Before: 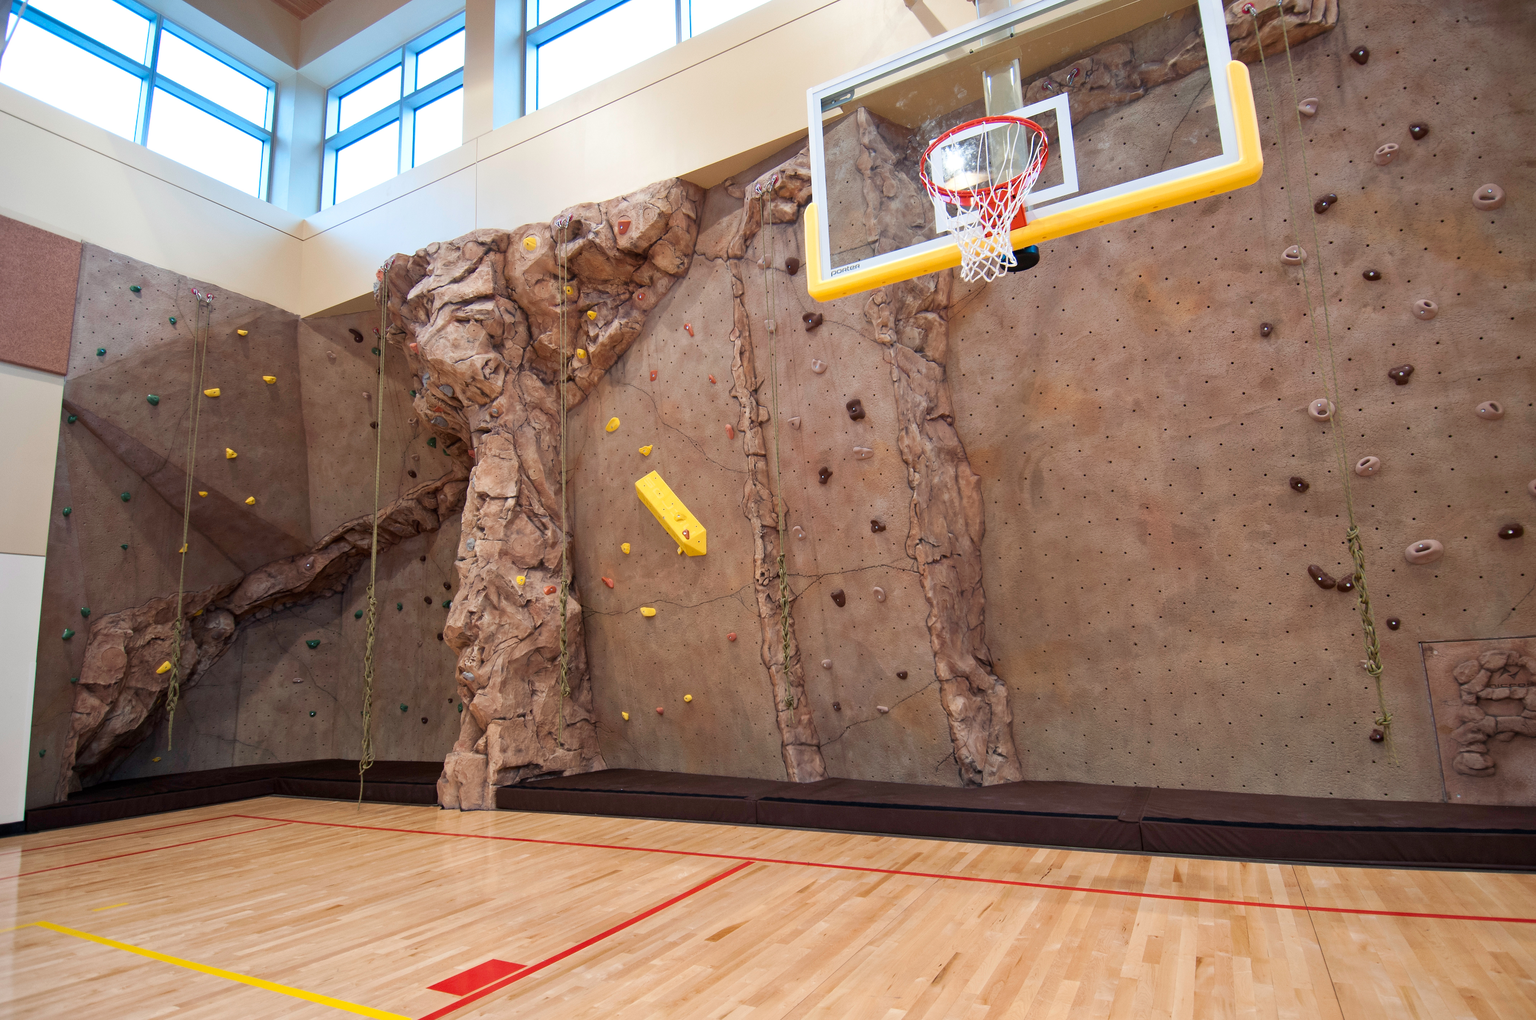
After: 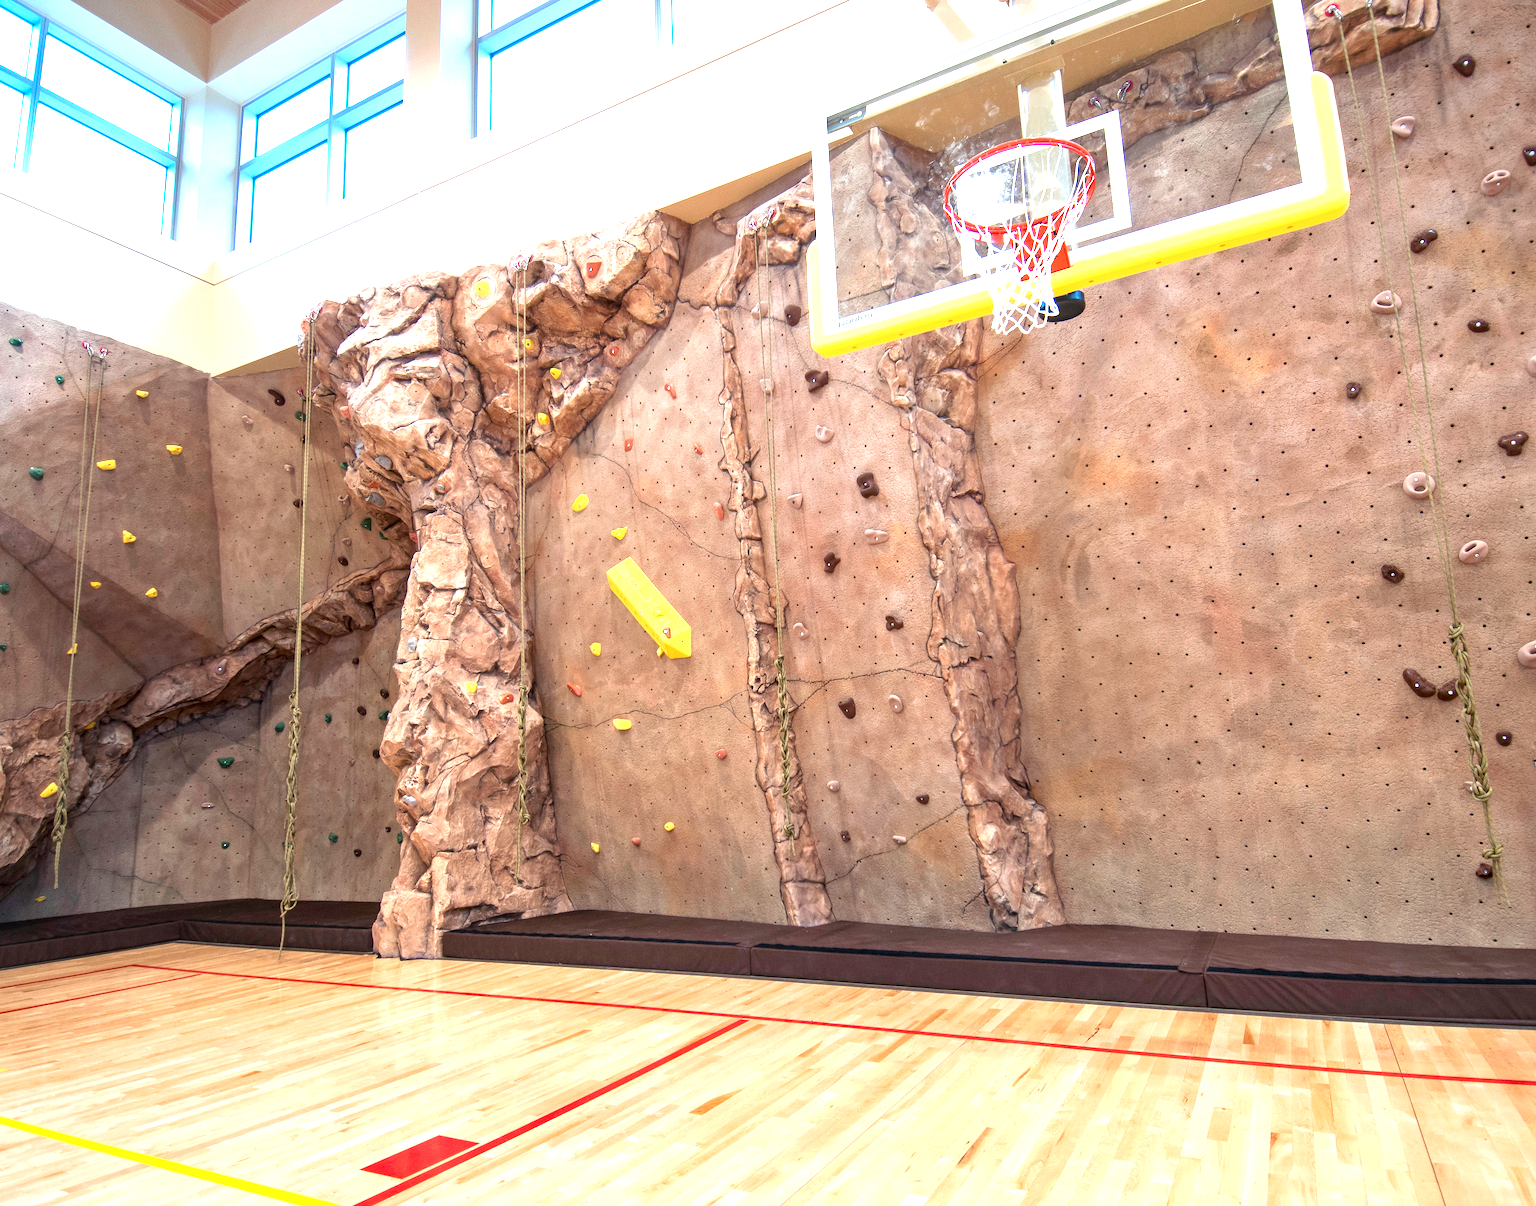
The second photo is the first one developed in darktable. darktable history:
local contrast: on, module defaults
exposure: exposure 0.497 EV, compensate exposure bias true, compensate highlight preservation false
crop: left 7.98%, right 7.494%
